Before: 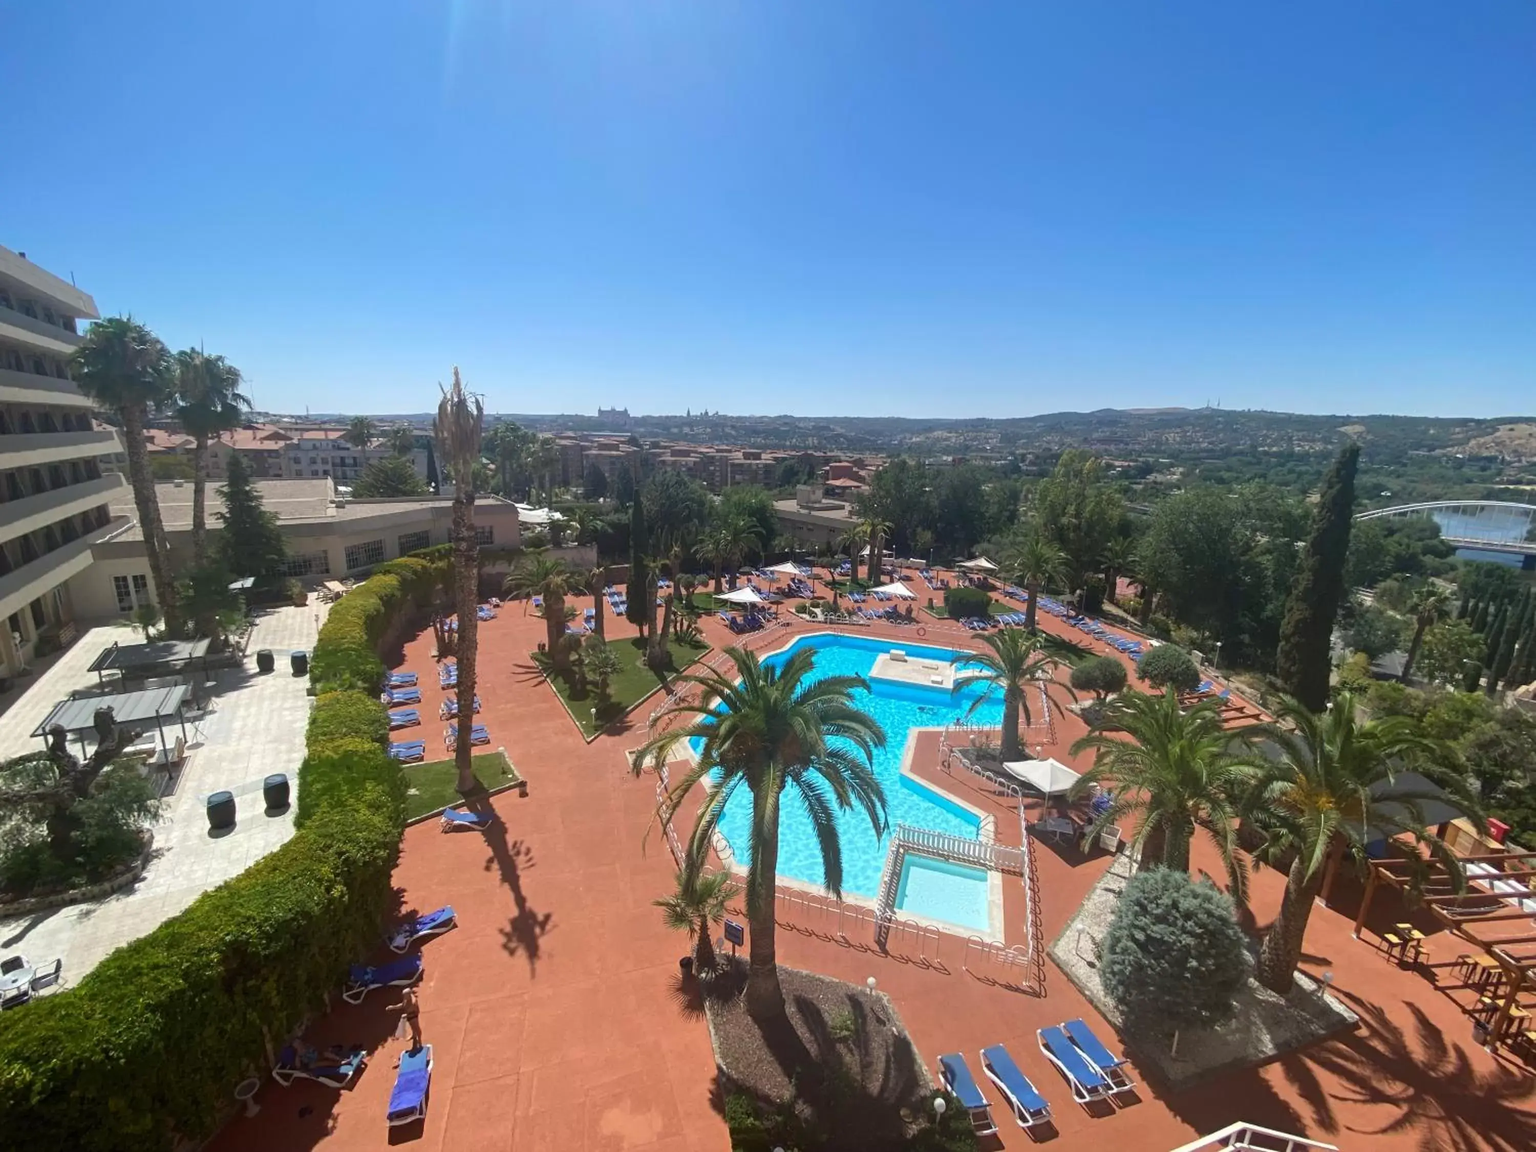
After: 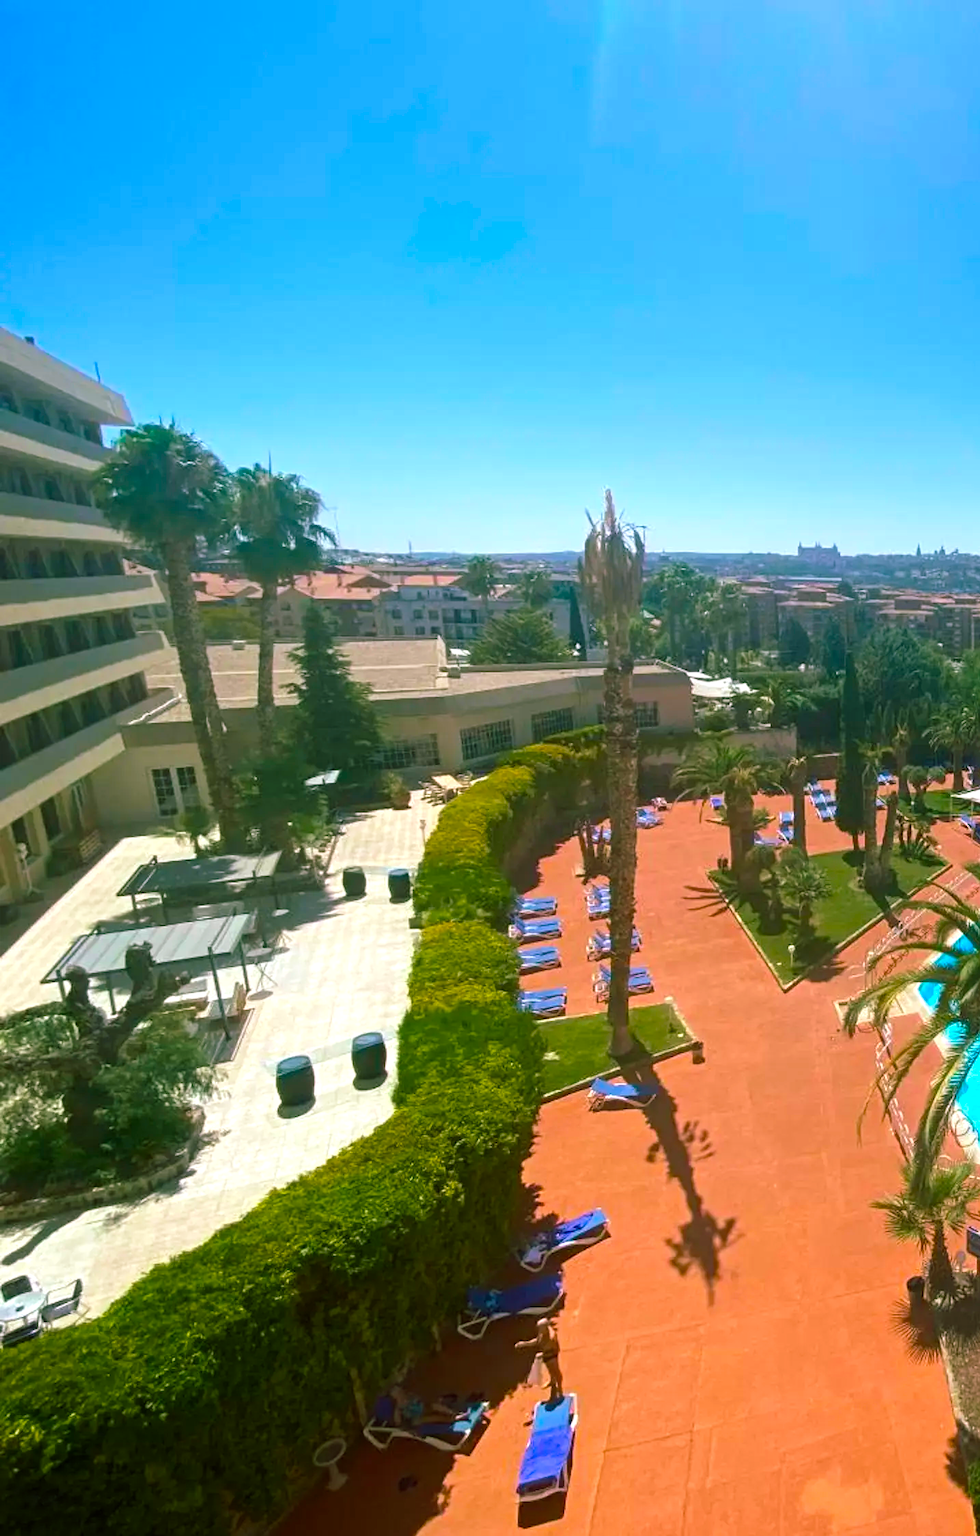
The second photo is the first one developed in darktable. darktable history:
color balance rgb: shadows lift › chroma 11.508%, shadows lift › hue 132.43°, power › luminance 0.808%, power › chroma 0.4%, power › hue 36.4°, linear chroma grading › global chroma 18.426%, perceptual saturation grading › global saturation 25.404%
exposure: exposure 0.342 EV, compensate highlight preservation false
velvia: on, module defaults
crop and rotate: left 0.005%, top 0%, right 52.146%
